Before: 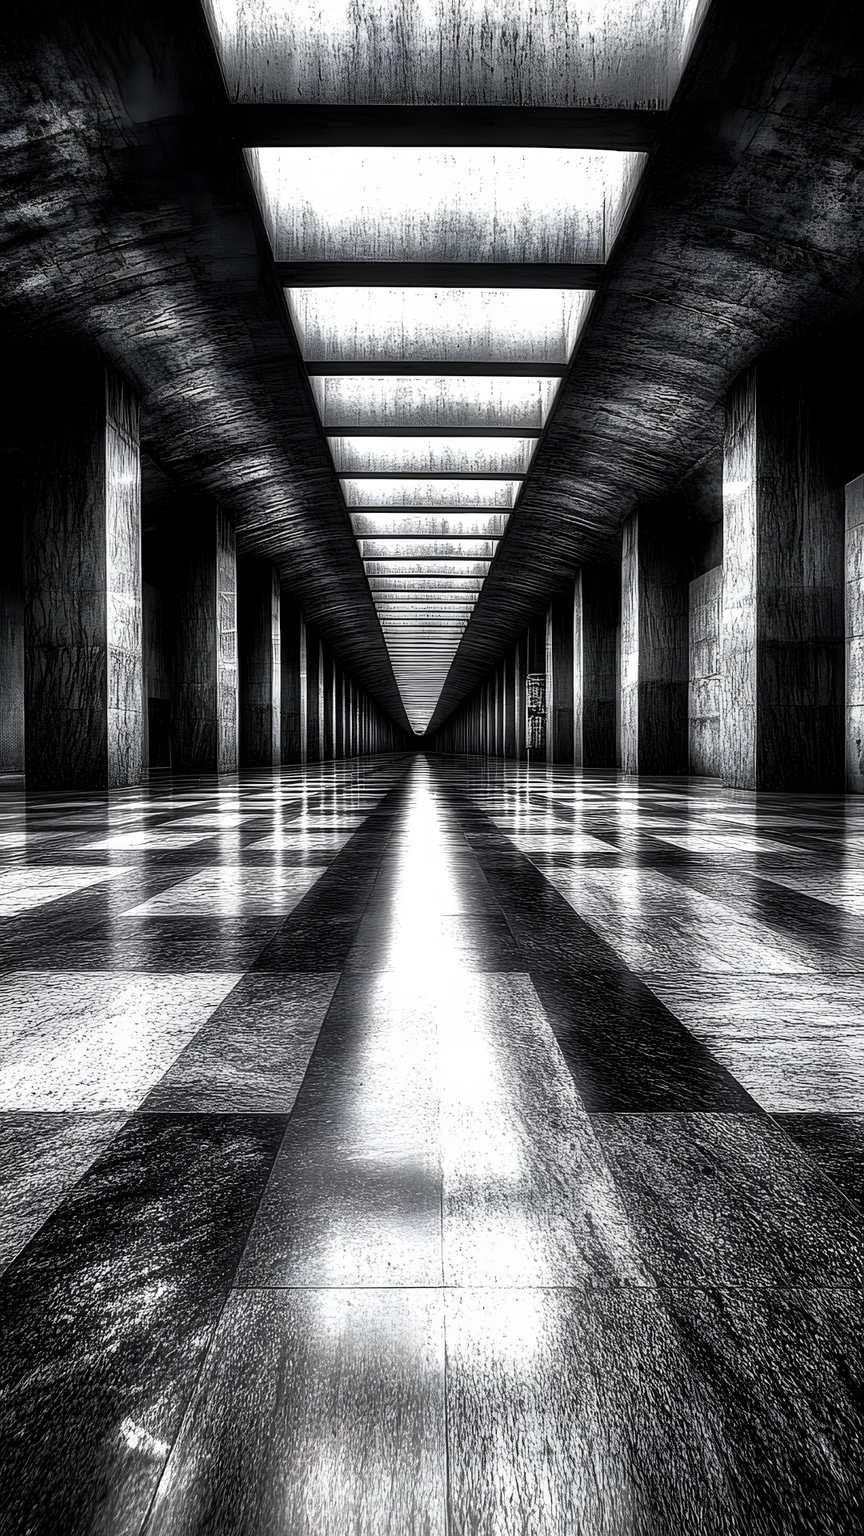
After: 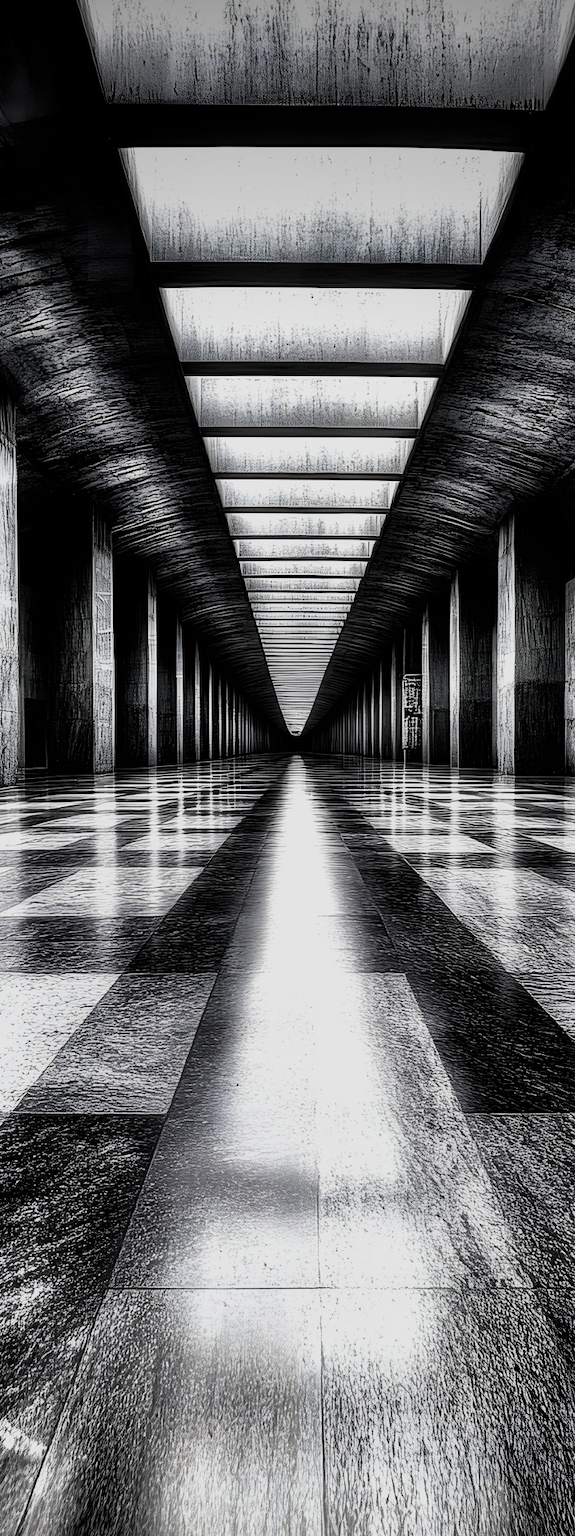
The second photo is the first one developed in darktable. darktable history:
vignetting: brightness -0.629, saturation -0.007, center (-0.028, 0.239)
exposure: black level correction 0, exposure 0.5 EV, compensate highlight preservation false
filmic rgb: black relative exposure -7.65 EV, white relative exposure 4.56 EV, hardness 3.61
crop and rotate: left 14.436%, right 18.898%
